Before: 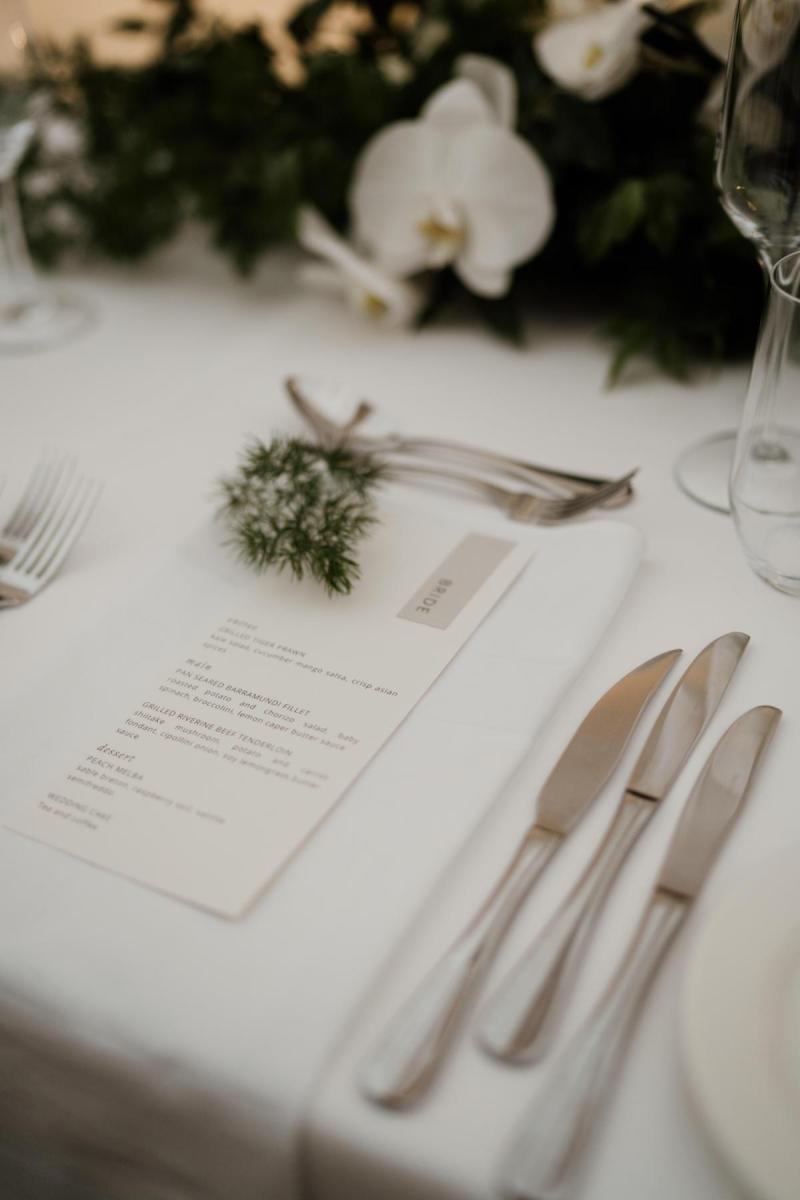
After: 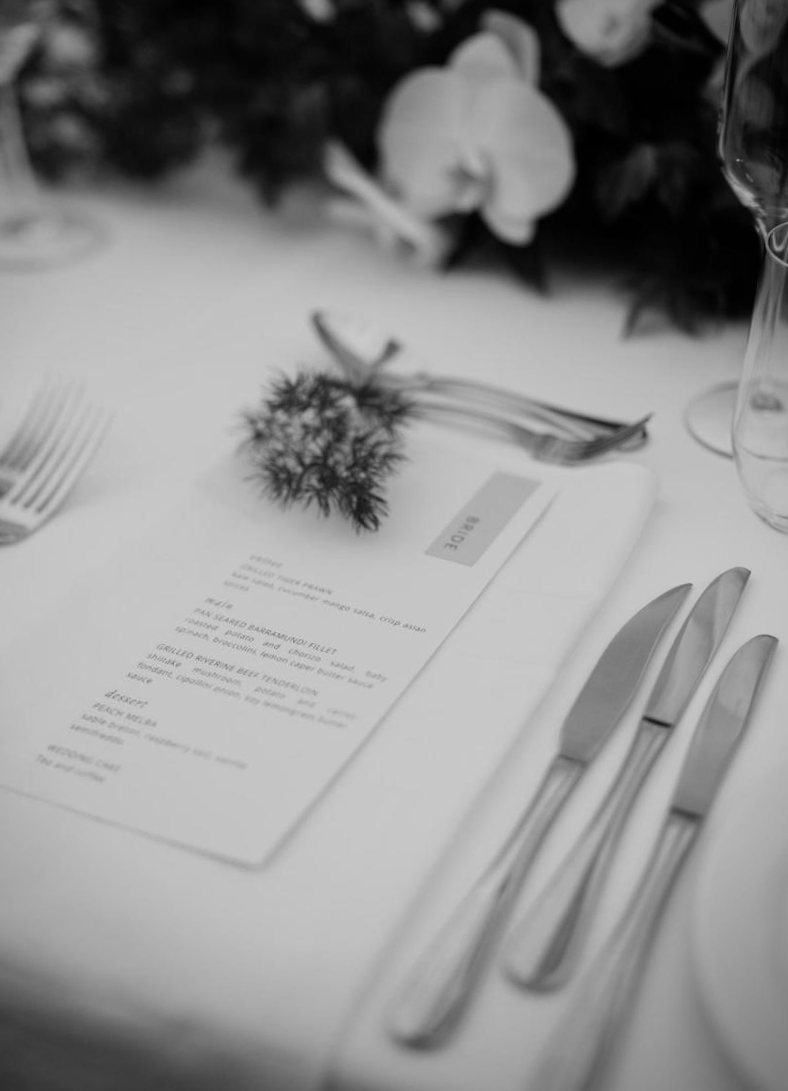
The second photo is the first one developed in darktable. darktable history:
vignetting: fall-off start 74.49%, fall-off radius 65.9%, brightness -0.628, saturation -0.68
monochrome: a 1.94, b -0.638
rotate and perspective: rotation -0.013°, lens shift (vertical) -0.027, lens shift (horizontal) 0.178, crop left 0.016, crop right 0.989, crop top 0.082, crop bottom 0.918
